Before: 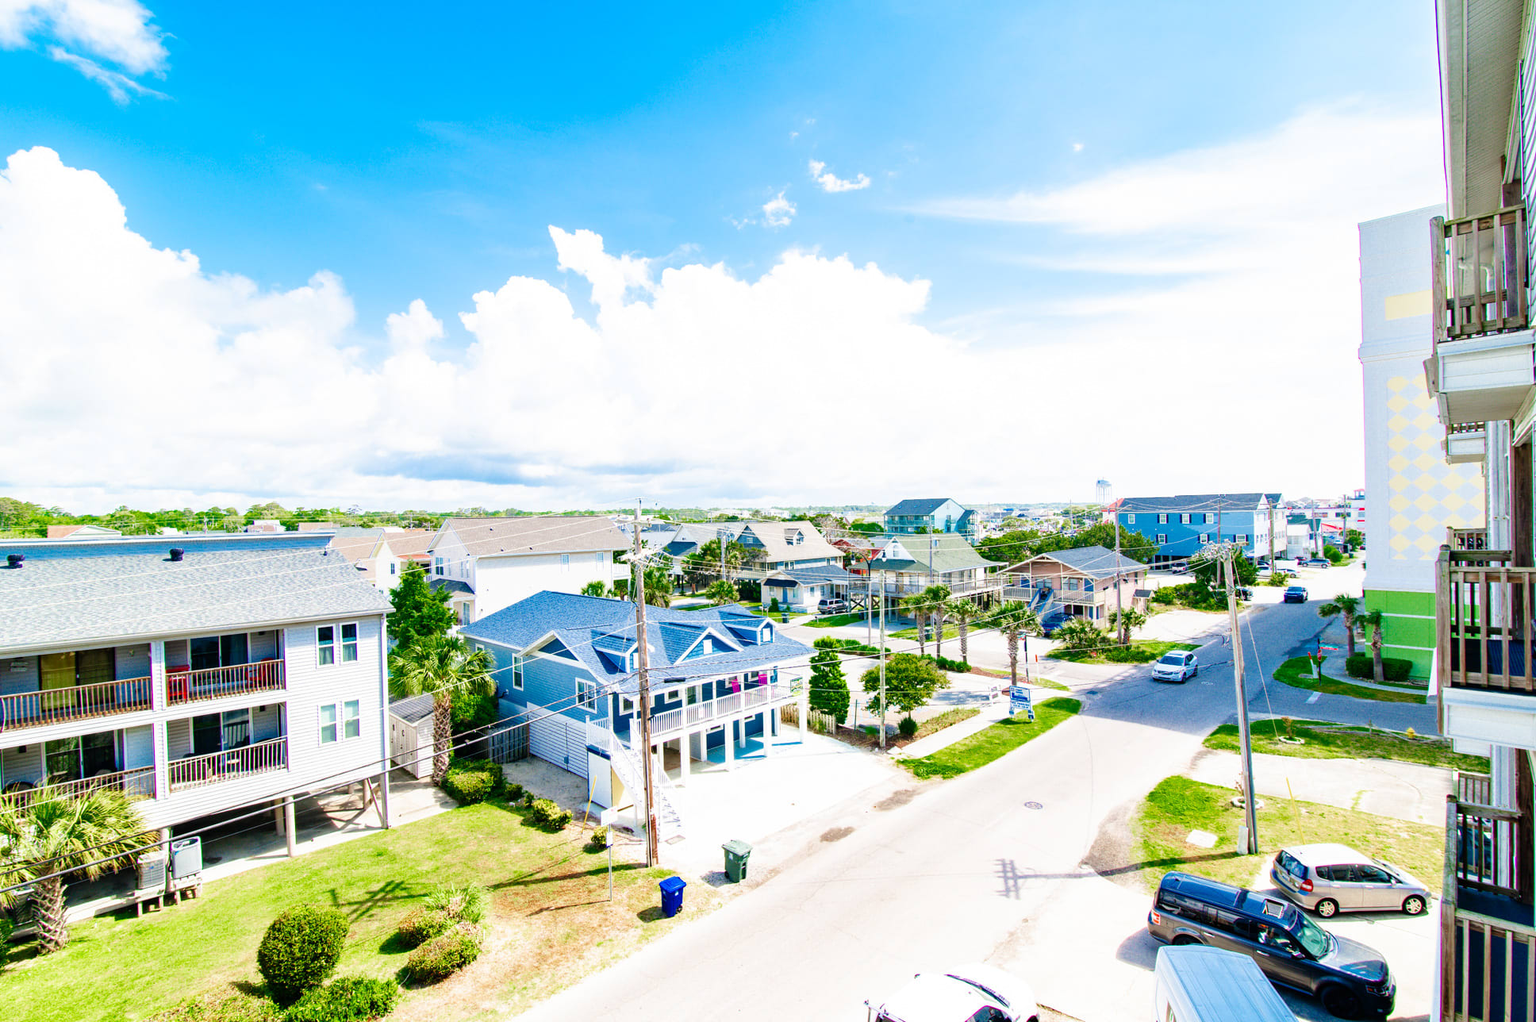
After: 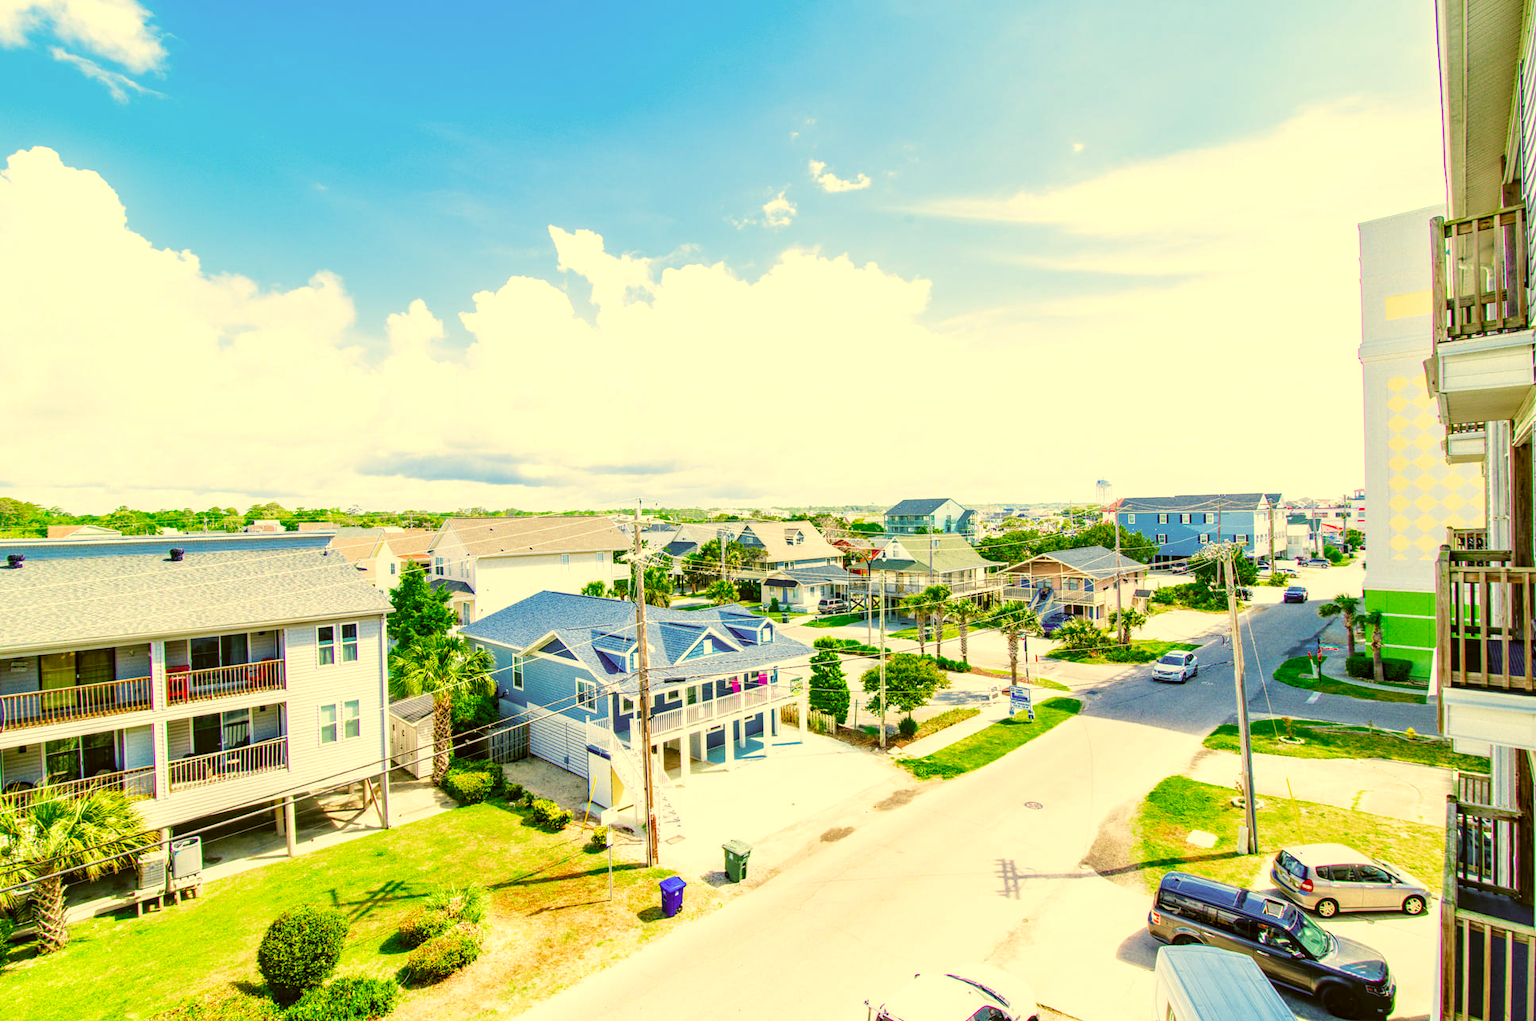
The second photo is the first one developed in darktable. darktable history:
tone equalizer: on, module defaults
color correction: highlights a* 0.162, highlights b* 29.53, shadows a* -0.162, shadows b* 21.09
local contrast: on, module defaults
contrast brightness saturation: brightness 0.09, saturation 0.19
